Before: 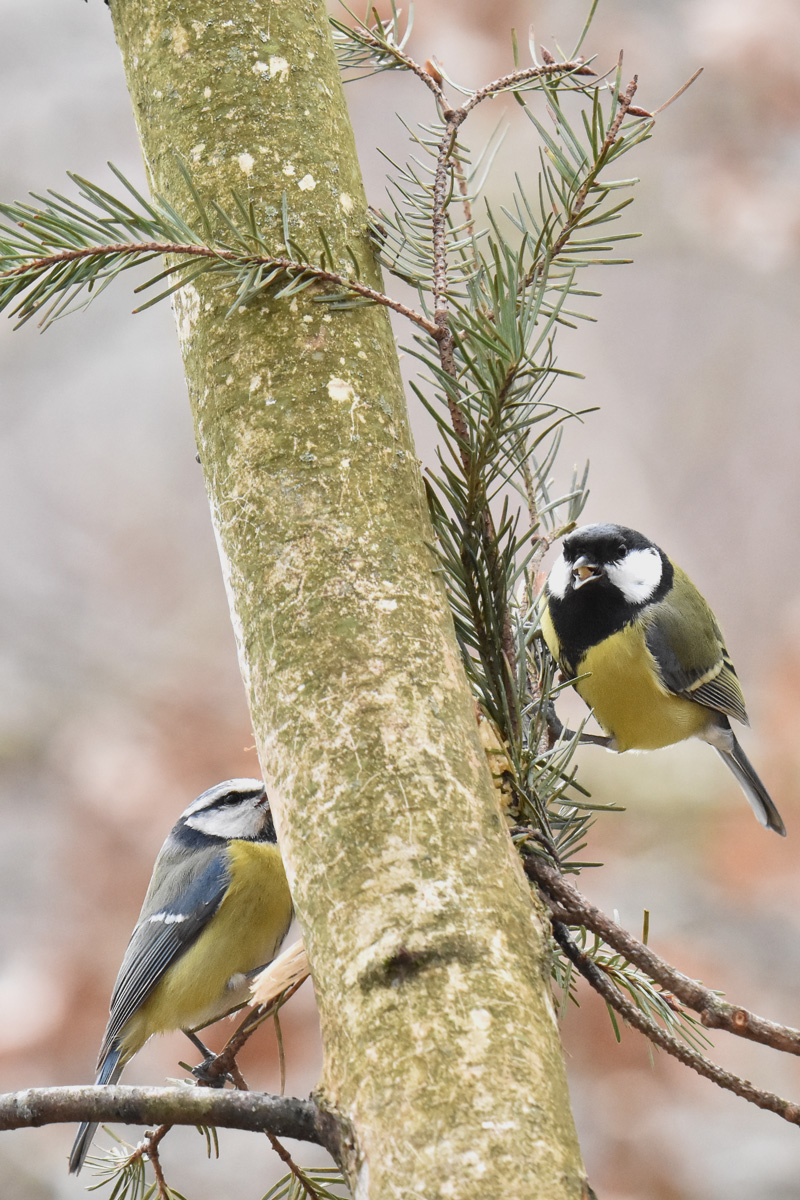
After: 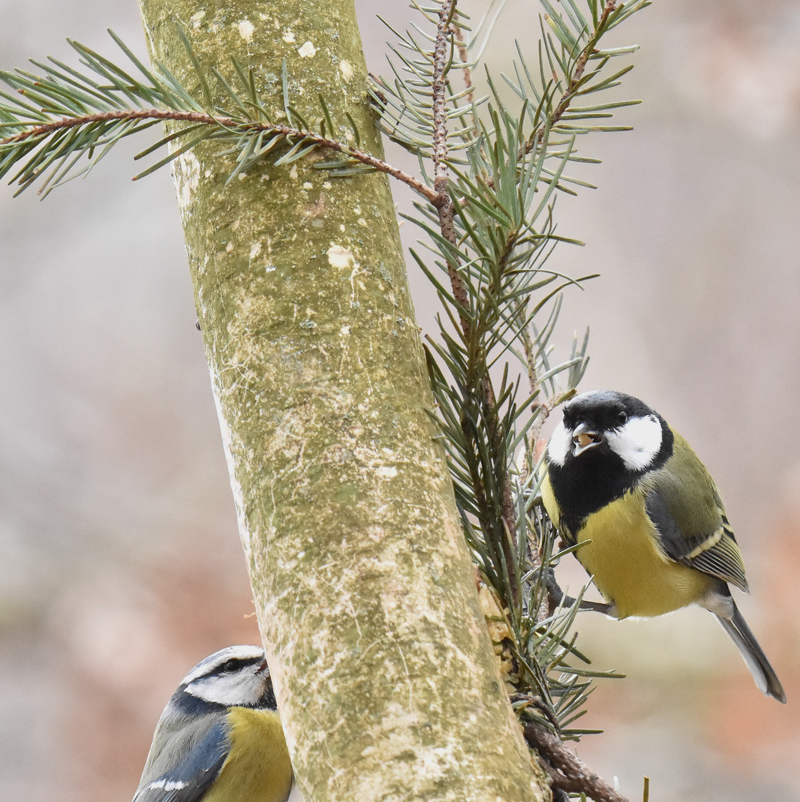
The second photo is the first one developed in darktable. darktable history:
crop: top 11.153%, bottom 22.002%
